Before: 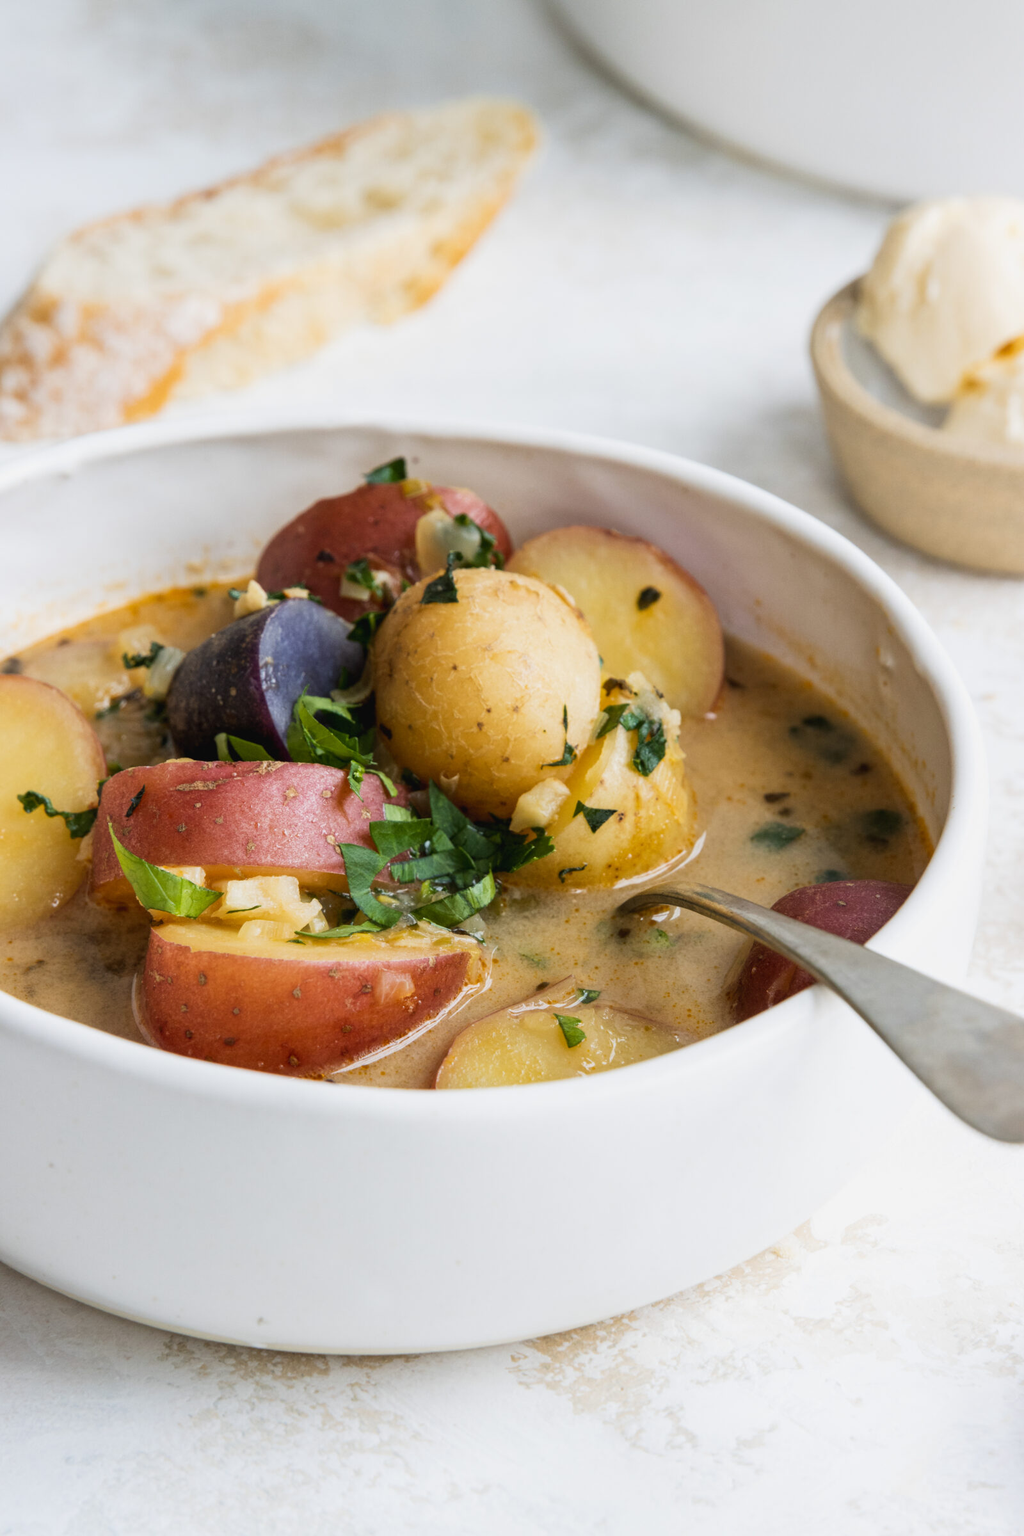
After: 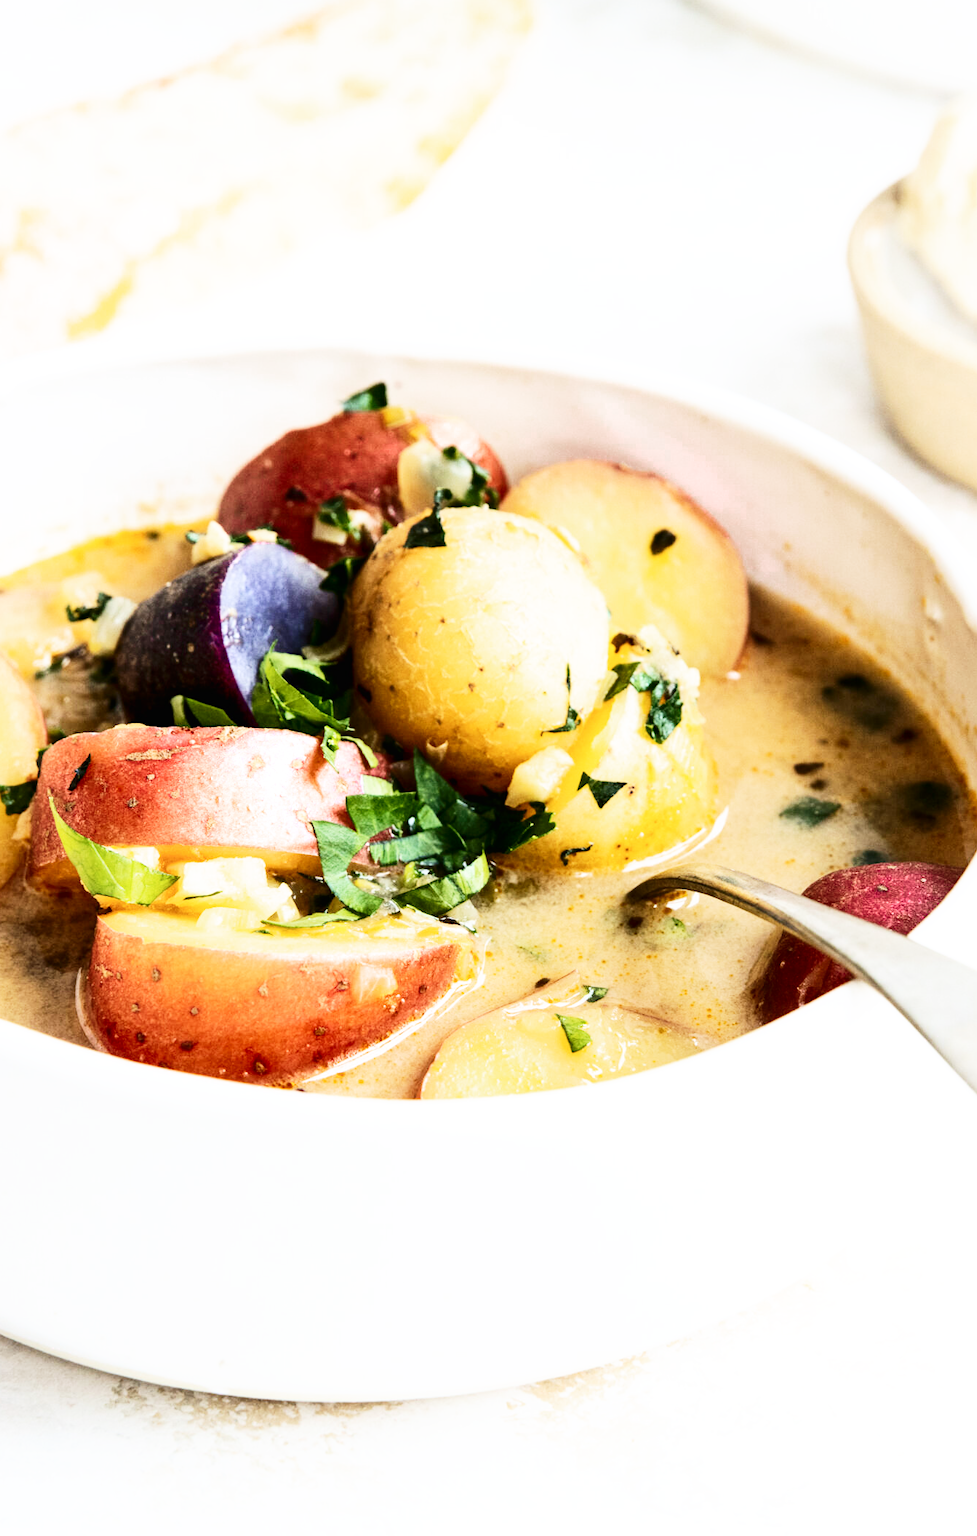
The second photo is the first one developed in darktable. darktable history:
base curve: curves: ch0 [(0, 0) (0.007, 0.004) (0.027, 0.03) (0.046, 0.07) (0.207, 0.54) (0.442, 0.872) (0.673, 0.972) (1, 1)], preserve colors none
contrast brightness saturation: contrast 0.27, brightness 0.023, saturation 0.889
crop: left 6.435%, top 7.955%, right 9.548%, bottom 4.042%
color zones: curves: ch0 [(0, 0.6) (0.129, 0.508) (0.193, 0.483) (0.429, 0.5) (0.571, 0.5) (0.714, 0.5) (0.857, 0.5) (1, 0.6)]; ch1 [(0, 0.481) (0.112, 0.245) (0.213, 0.223) (0.429, 0.233) (0.571, 0.231) (0.683, 0.242) (0.857, 0.296) (1, 0.481)]
